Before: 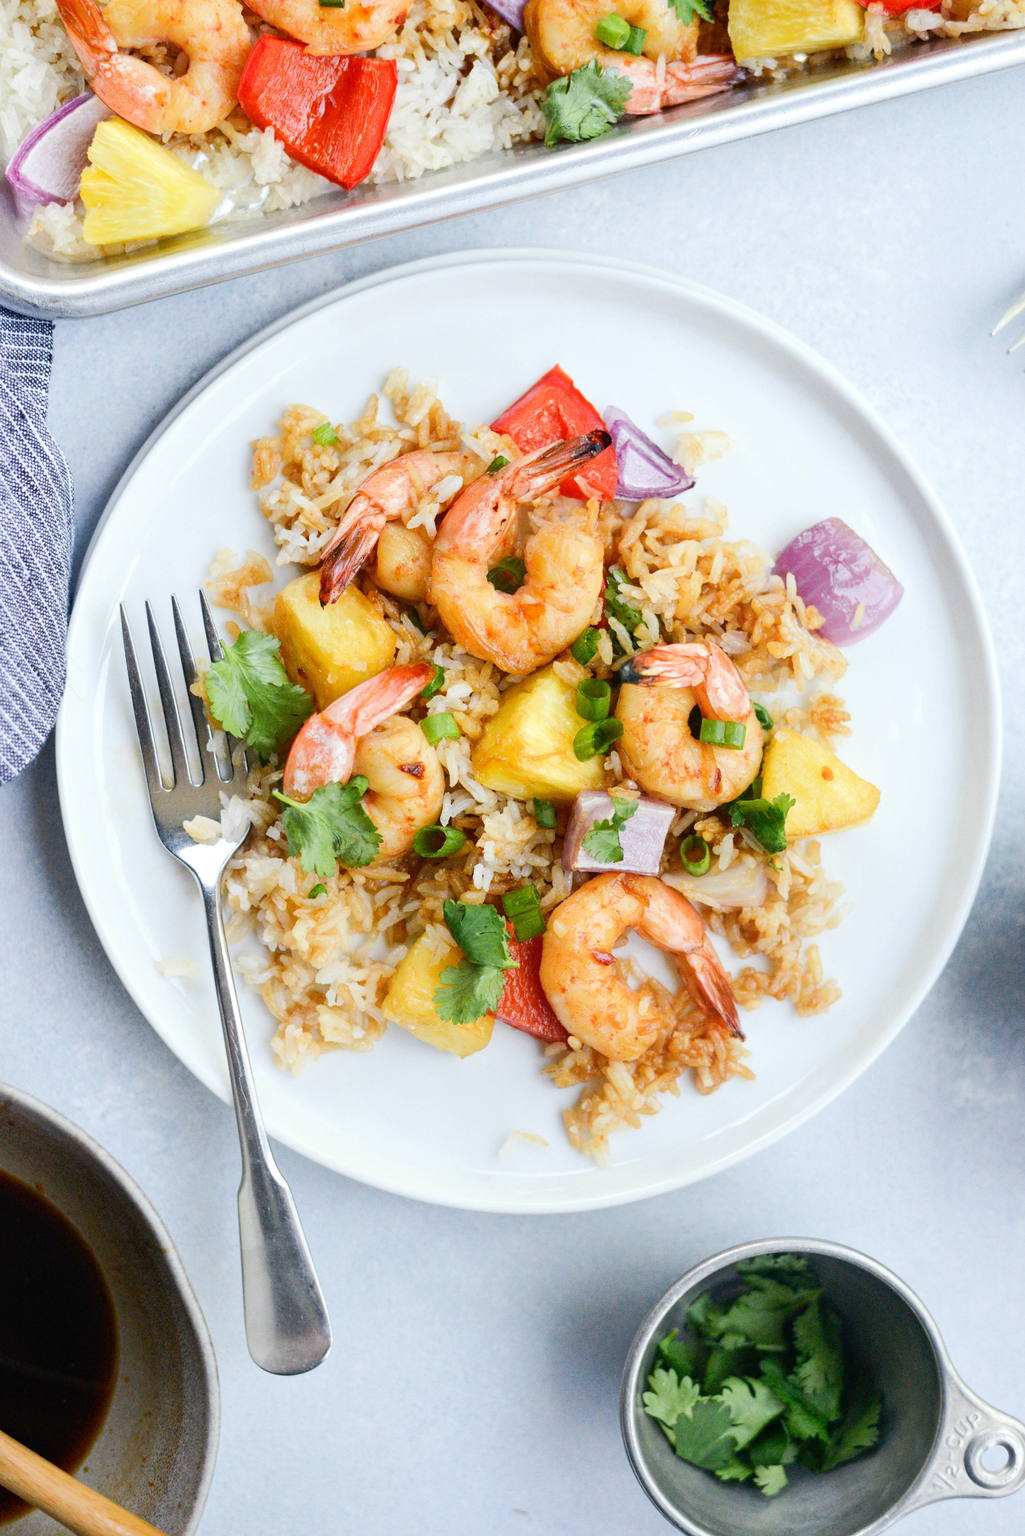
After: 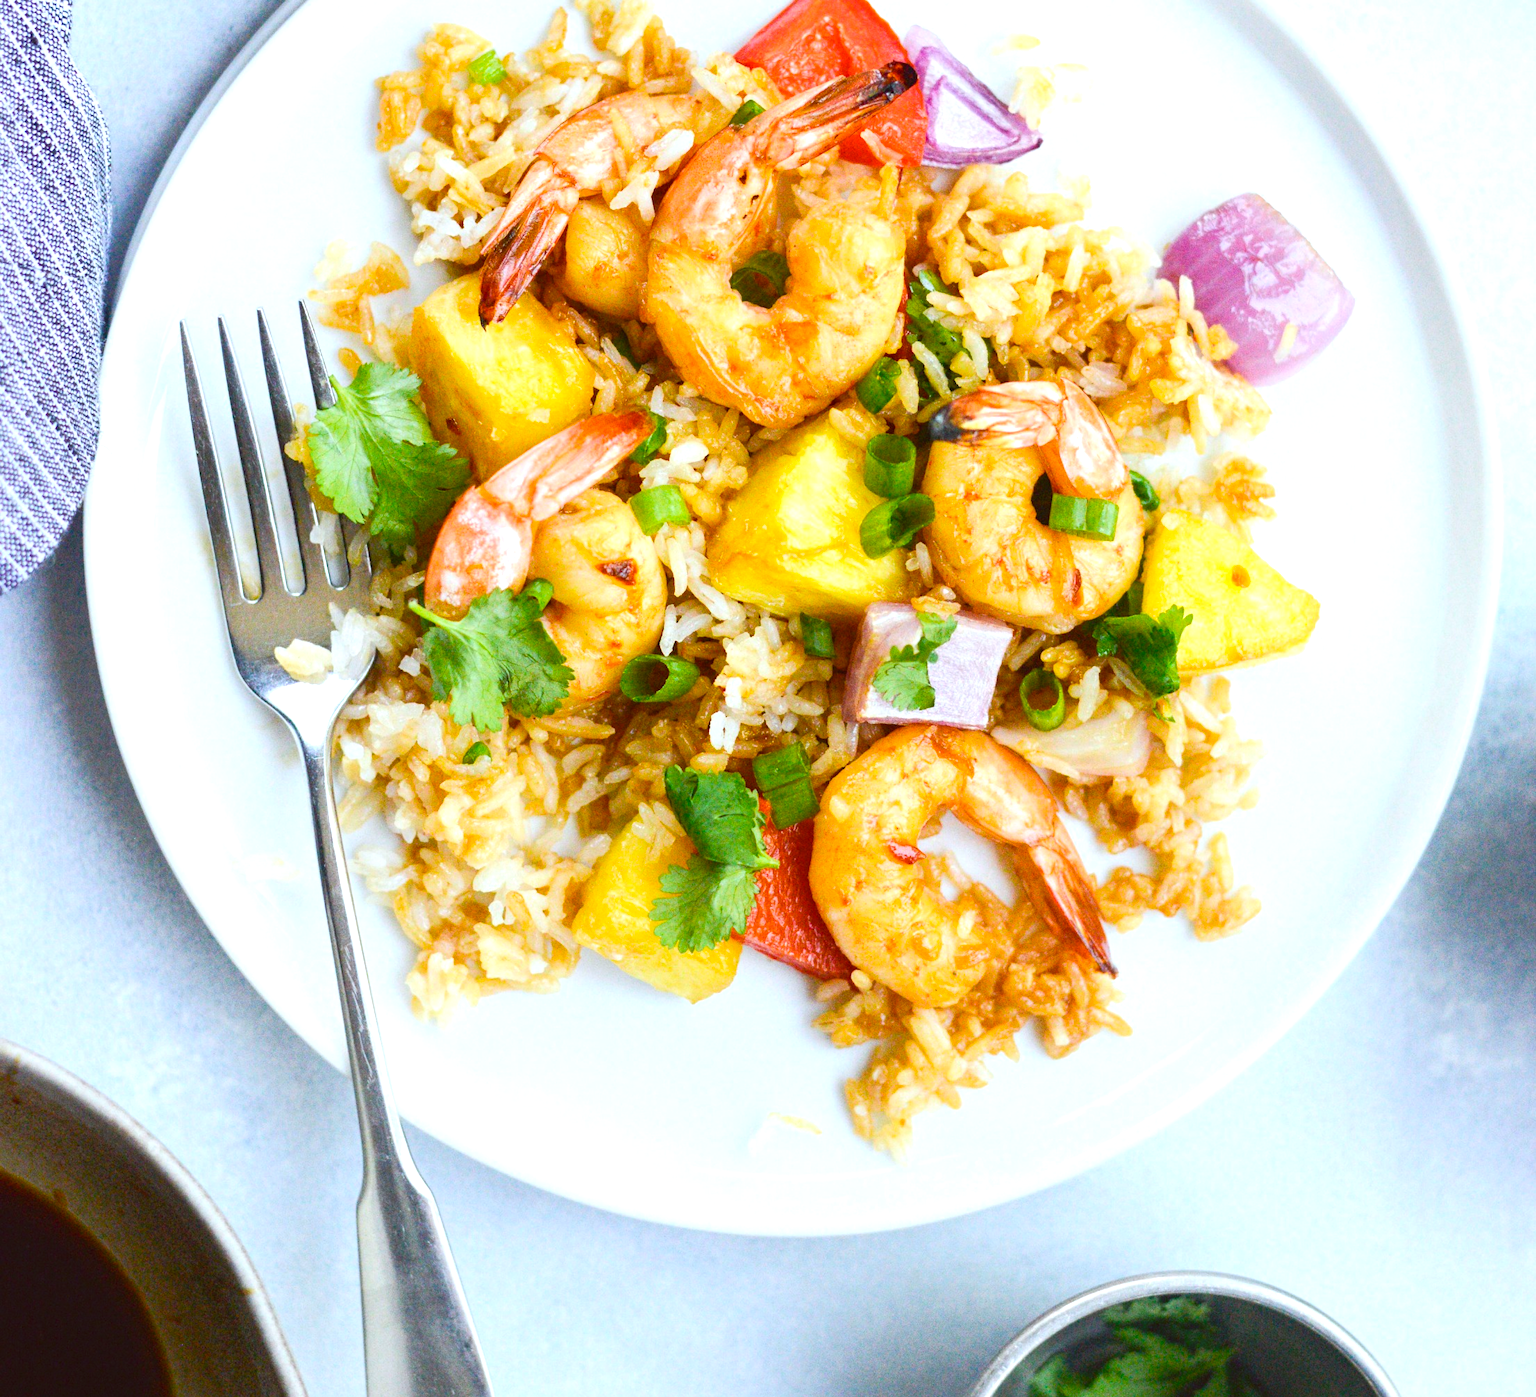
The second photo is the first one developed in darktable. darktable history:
crop and rotate: top 25.357%, bottom 13.942%
color balance rgb: perceptual saturation grading › global saturation 40%, global vibrance 15%
color balance: lift [1.005, 1.002, 0.998, 0.998], gamma [1, 1.021, 1.02, 0.979], gain [0.923, 1.066, 1.056, 0.934]
exposure: black level correction 0, exposure 1.2 EV, compensate exposure bias true, compensate highlight preservation false
color calibration: illuminant as shot in camera, x 0.369, y 0.376, temperature 4328.46 K, gamut compression 3
